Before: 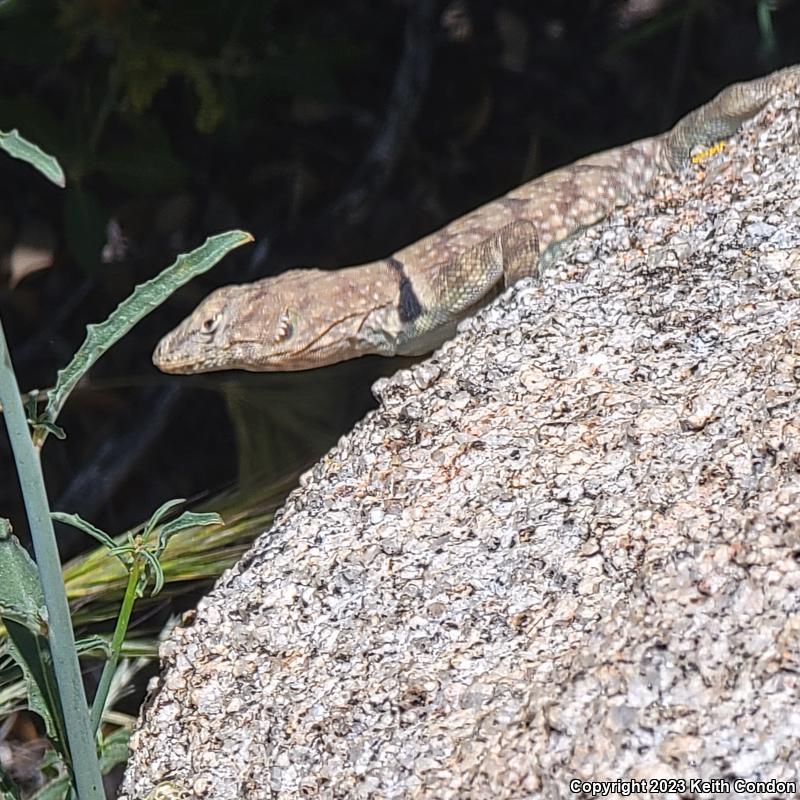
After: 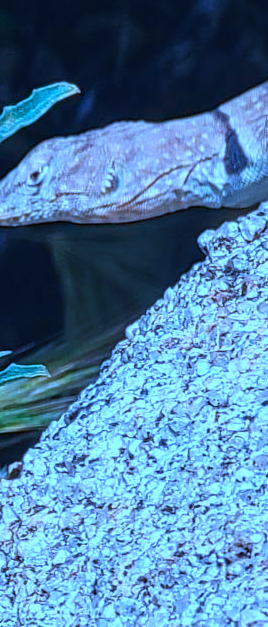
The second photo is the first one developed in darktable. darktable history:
color calibration: illuminant as shot in camera, x 0.462, y 0.419, temperature 2651.64 K
crop and rotate: left 21.77%, top 18.528%, right 44.676%, bottom 2.997%
